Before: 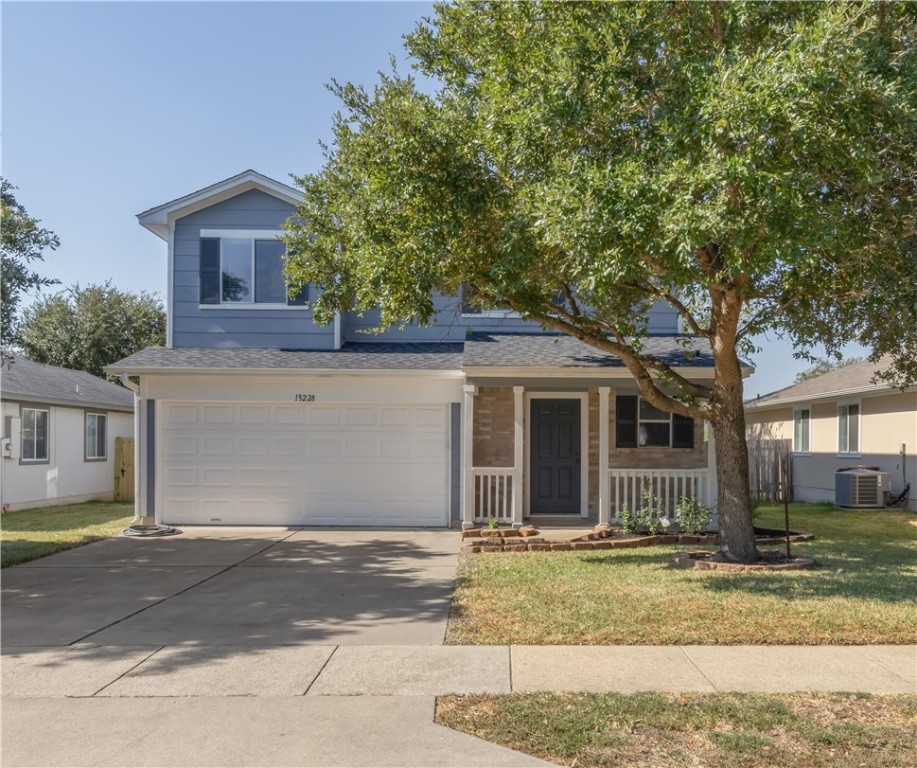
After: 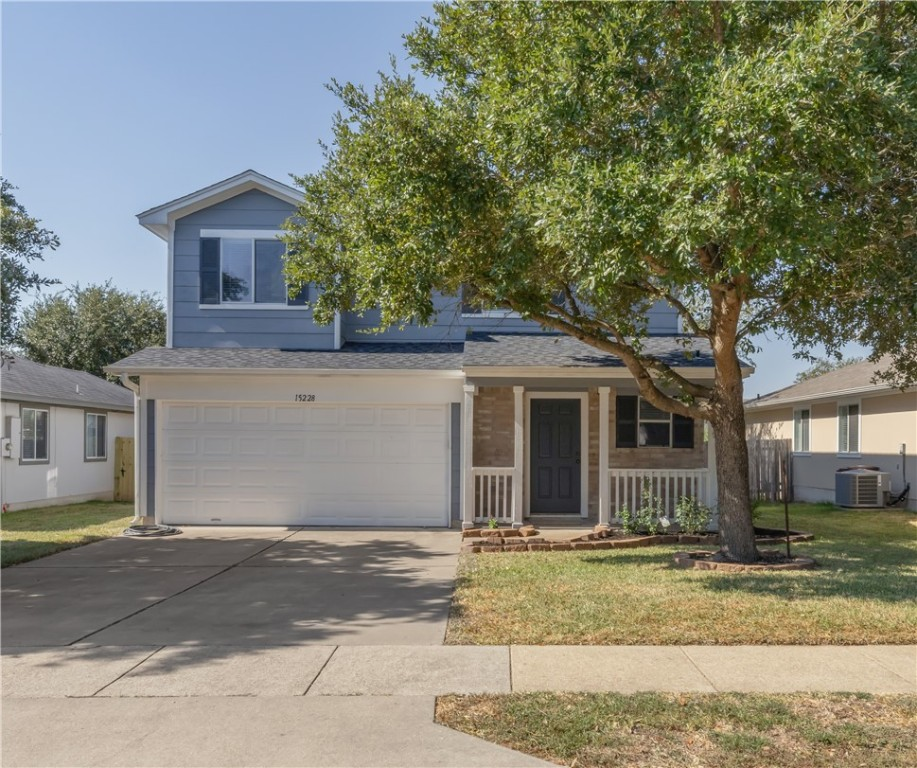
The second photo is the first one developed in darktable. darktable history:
exposure: exposure -0.069 EV, compensate highlight preservation false
